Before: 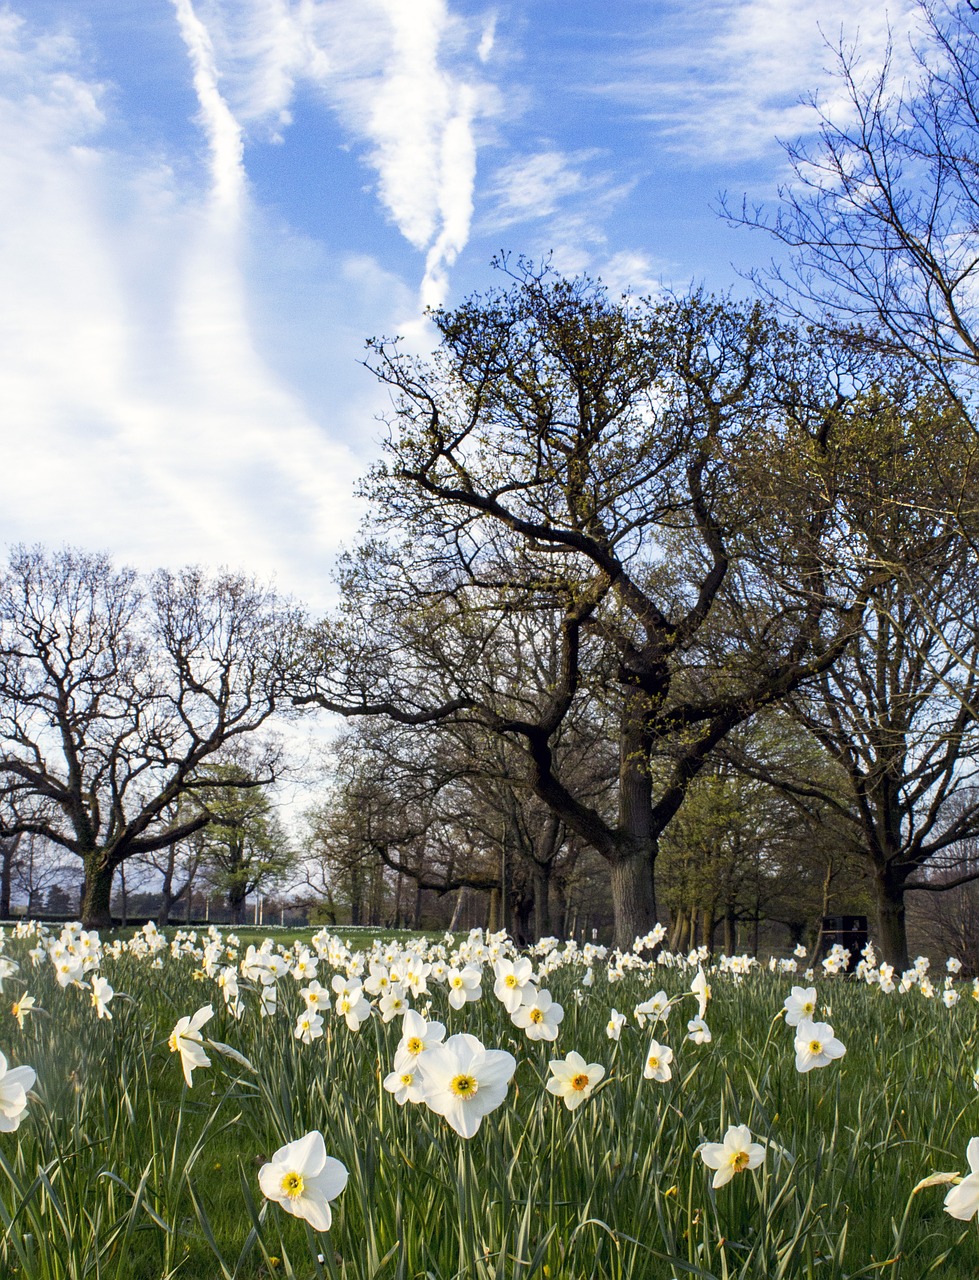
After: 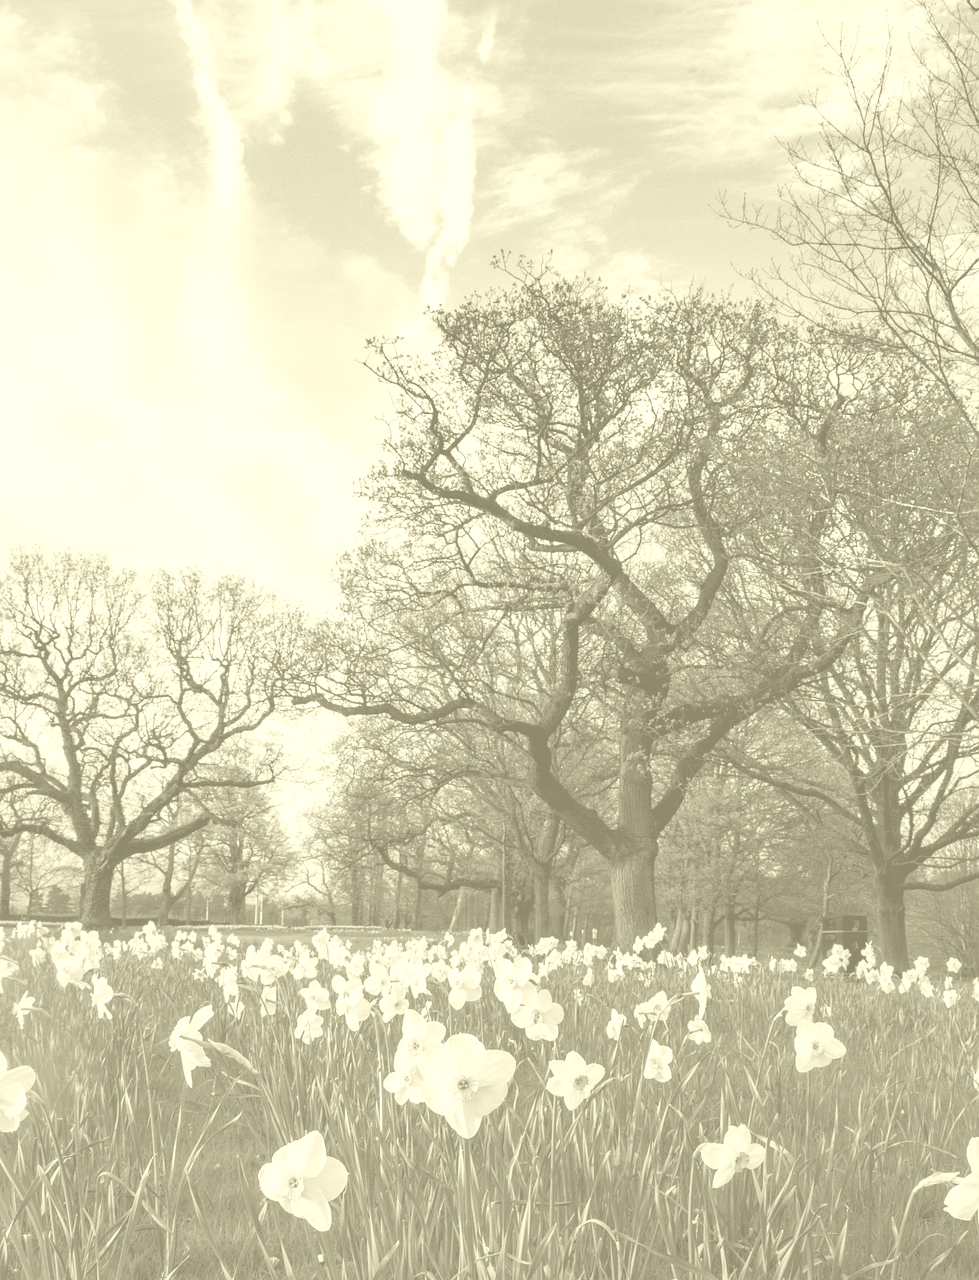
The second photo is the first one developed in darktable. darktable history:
white balance: red 1.045, blue 0.932
colorize: hue 43.2°, saturation 40%, version 1
